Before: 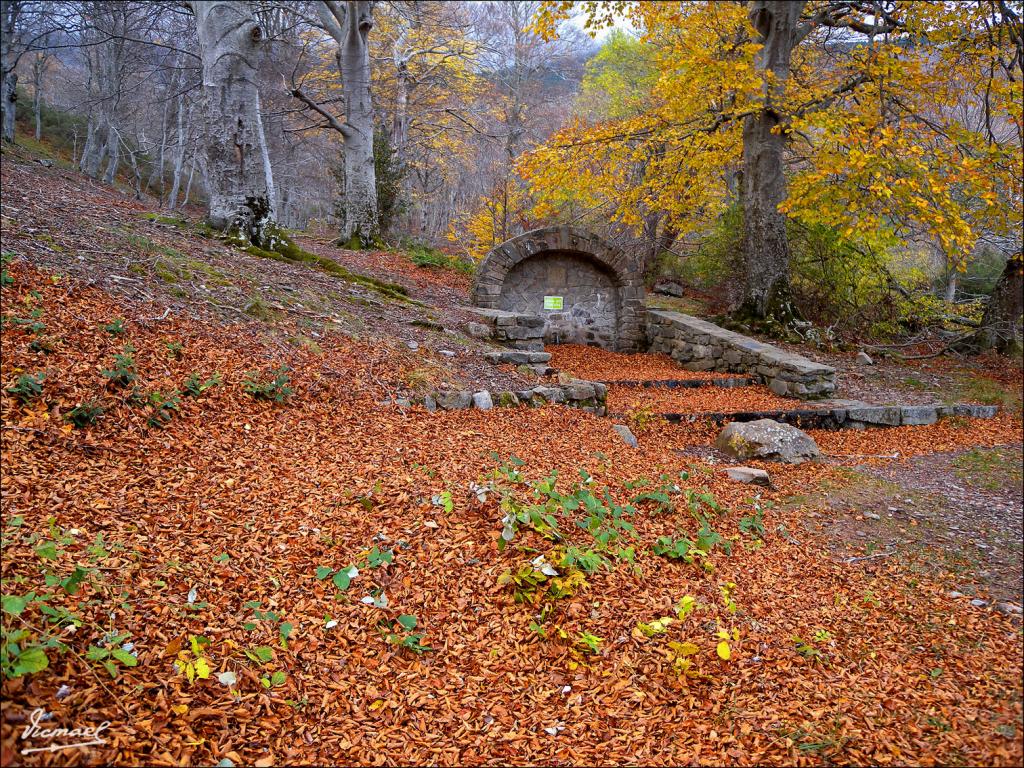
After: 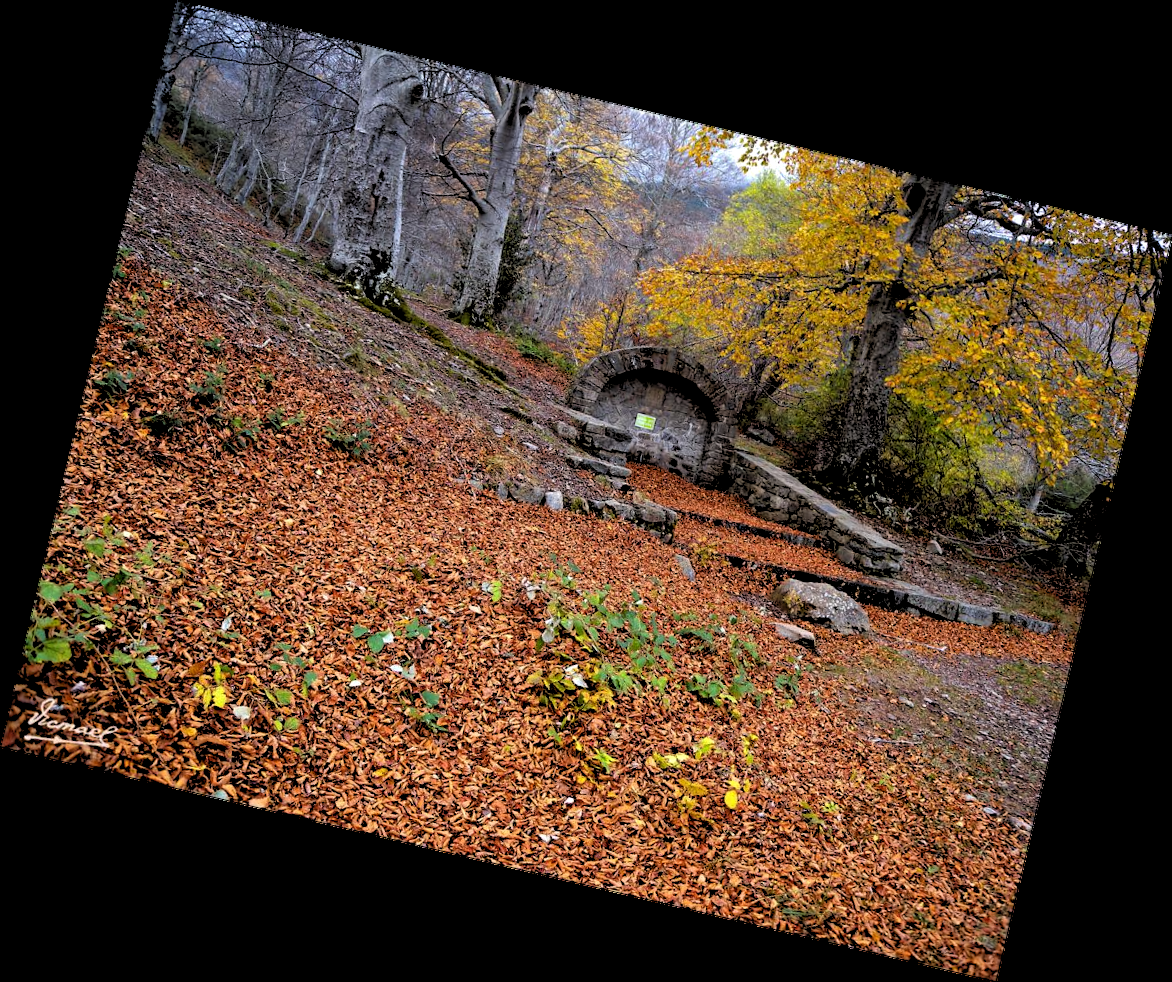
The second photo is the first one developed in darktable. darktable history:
rotate and perspective: rotation 13.27°, automatic cropping off
exposure: black level correction 0.001, compensate highlight preservation false
rgb levels: levels [[0.034, 0.472, 0.904], [0, 0.5, 1], [0, 0.5, 1]]
